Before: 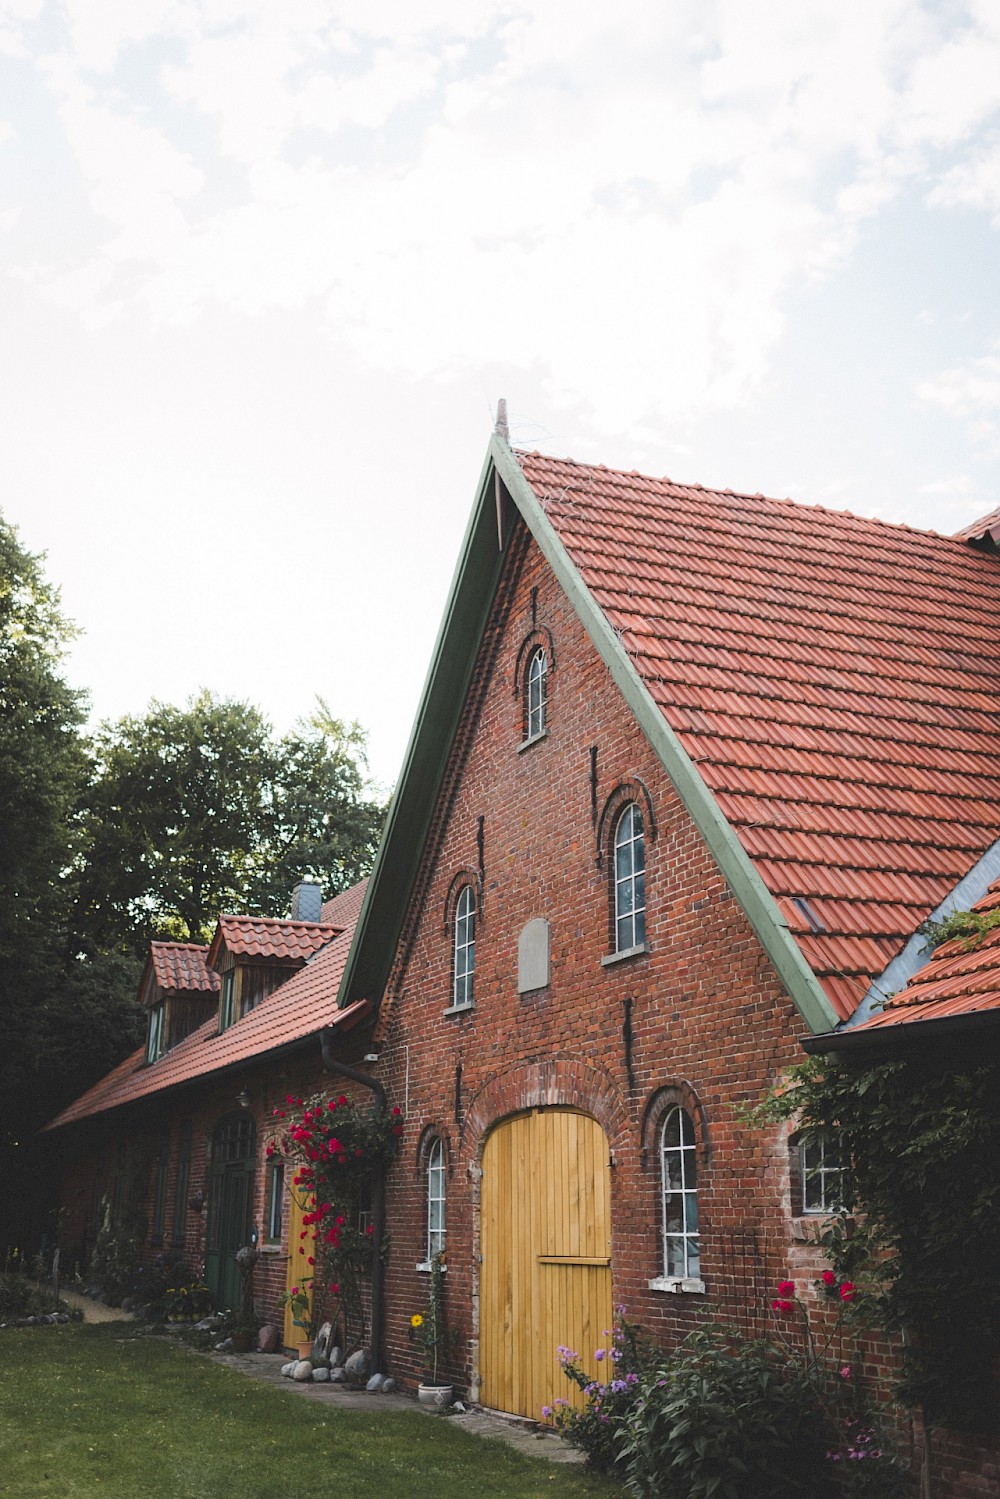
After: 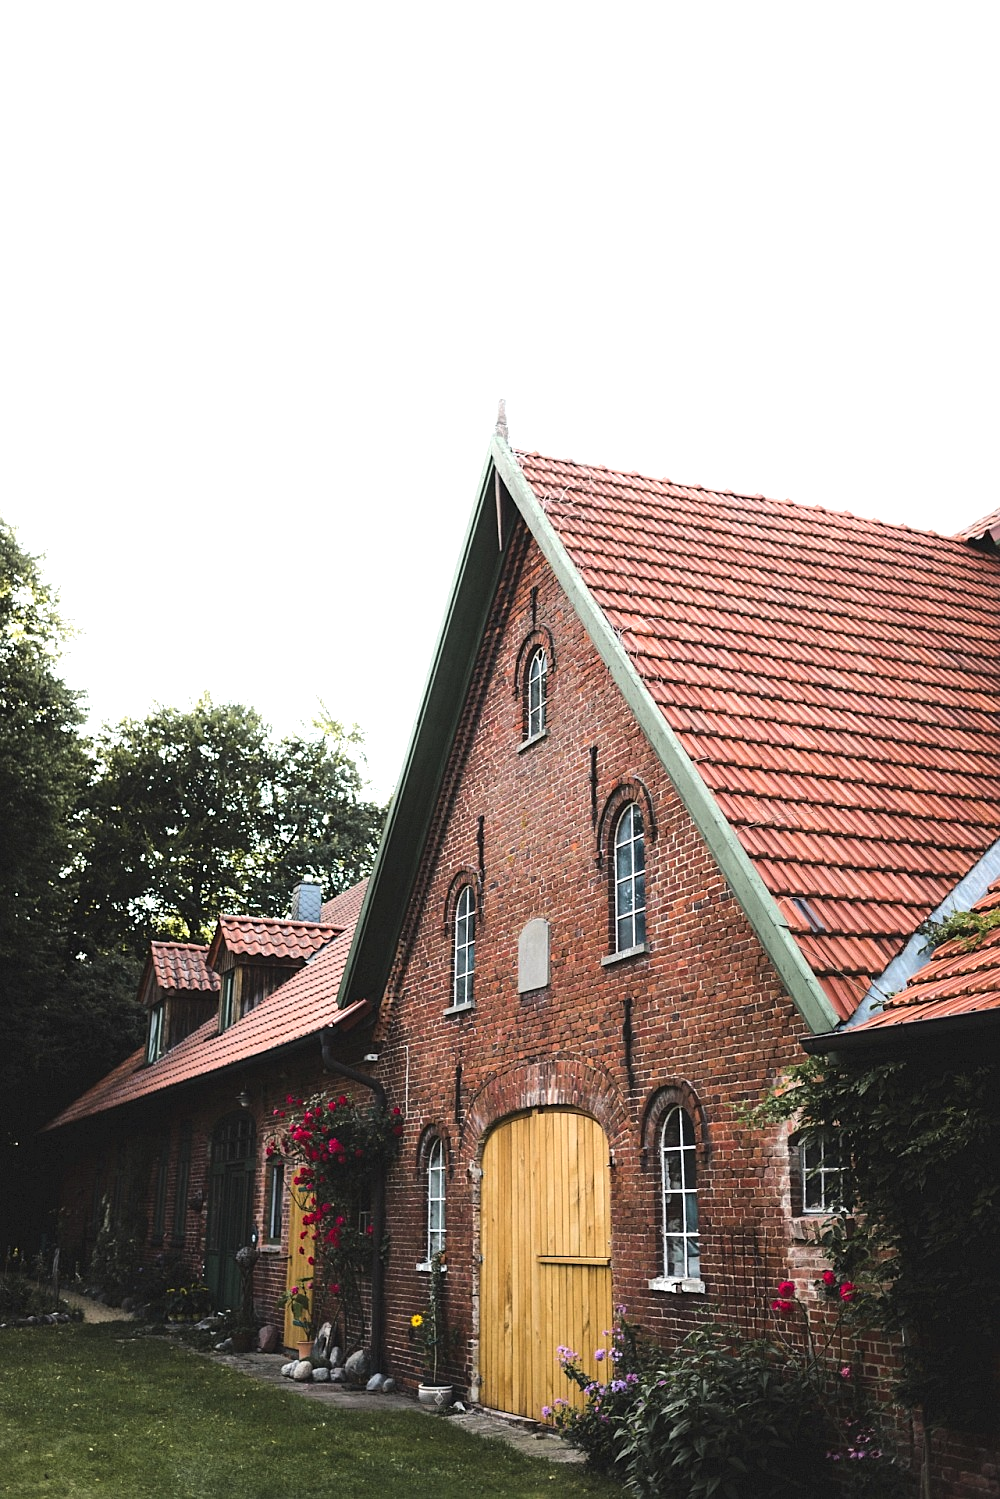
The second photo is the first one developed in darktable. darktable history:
tone equalizer: -8 EV -0.75 EV, -7 EV -0.7 EV, -6 EV -0.6 EV, -5 EV -0.4 EV, -3 EV 0.4 EV, -2 EV 0.6 EV, -1 EV 0.7 EV, +0 EV 0.75 EV, edges refinement/feathering 500, mask exposure compensation -1.57 EV, preserve details no
sharpen: amount 0.2
